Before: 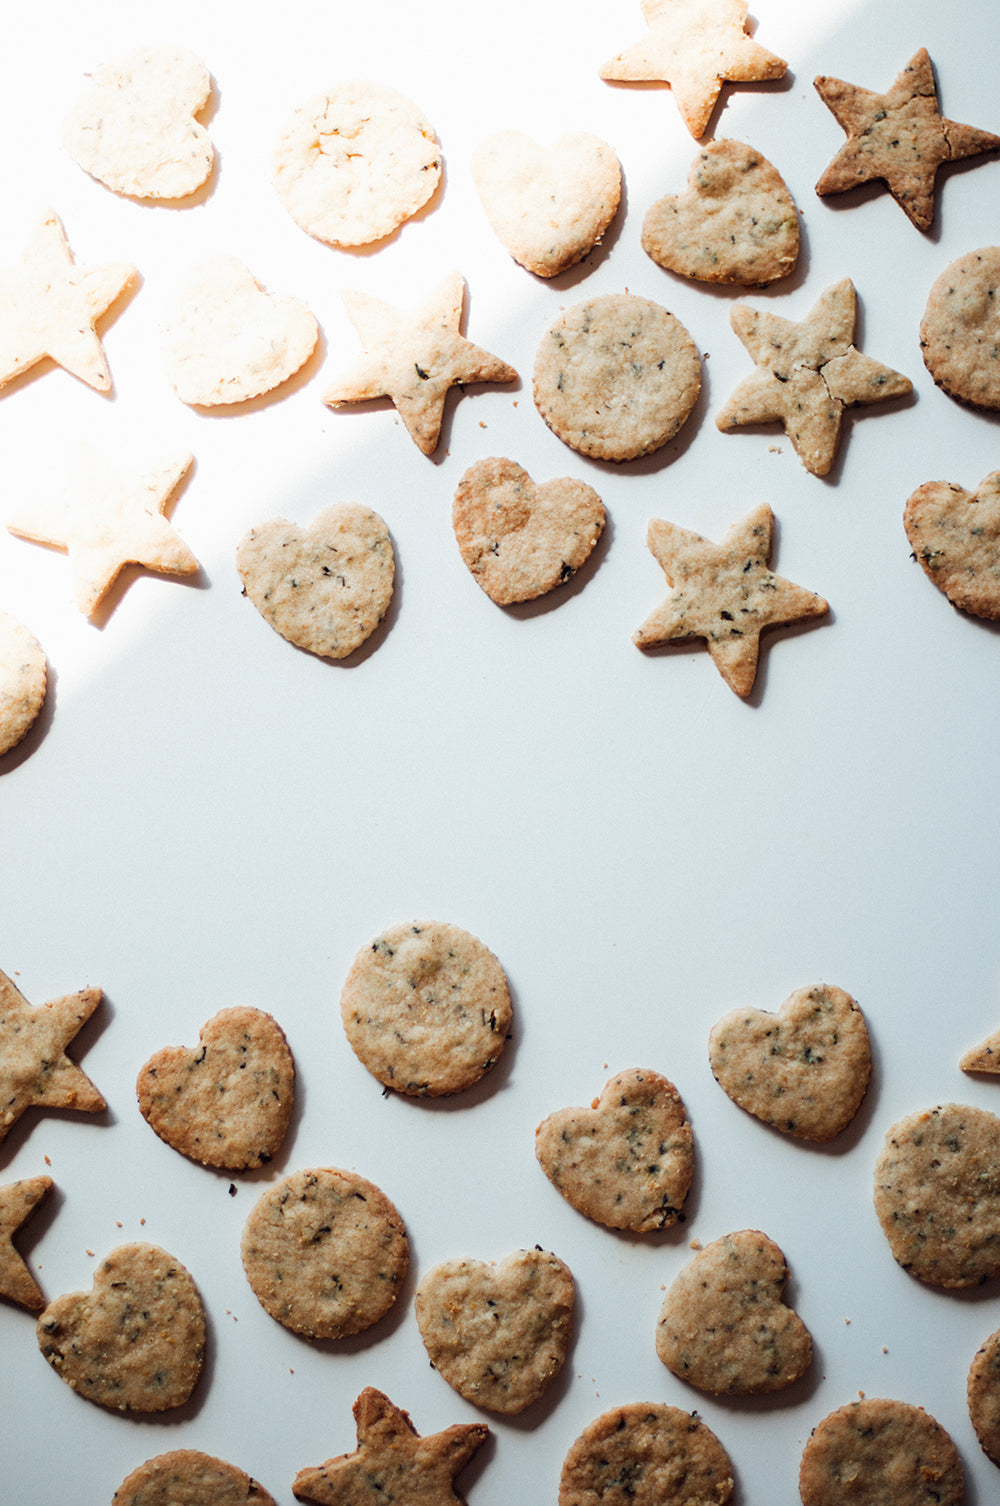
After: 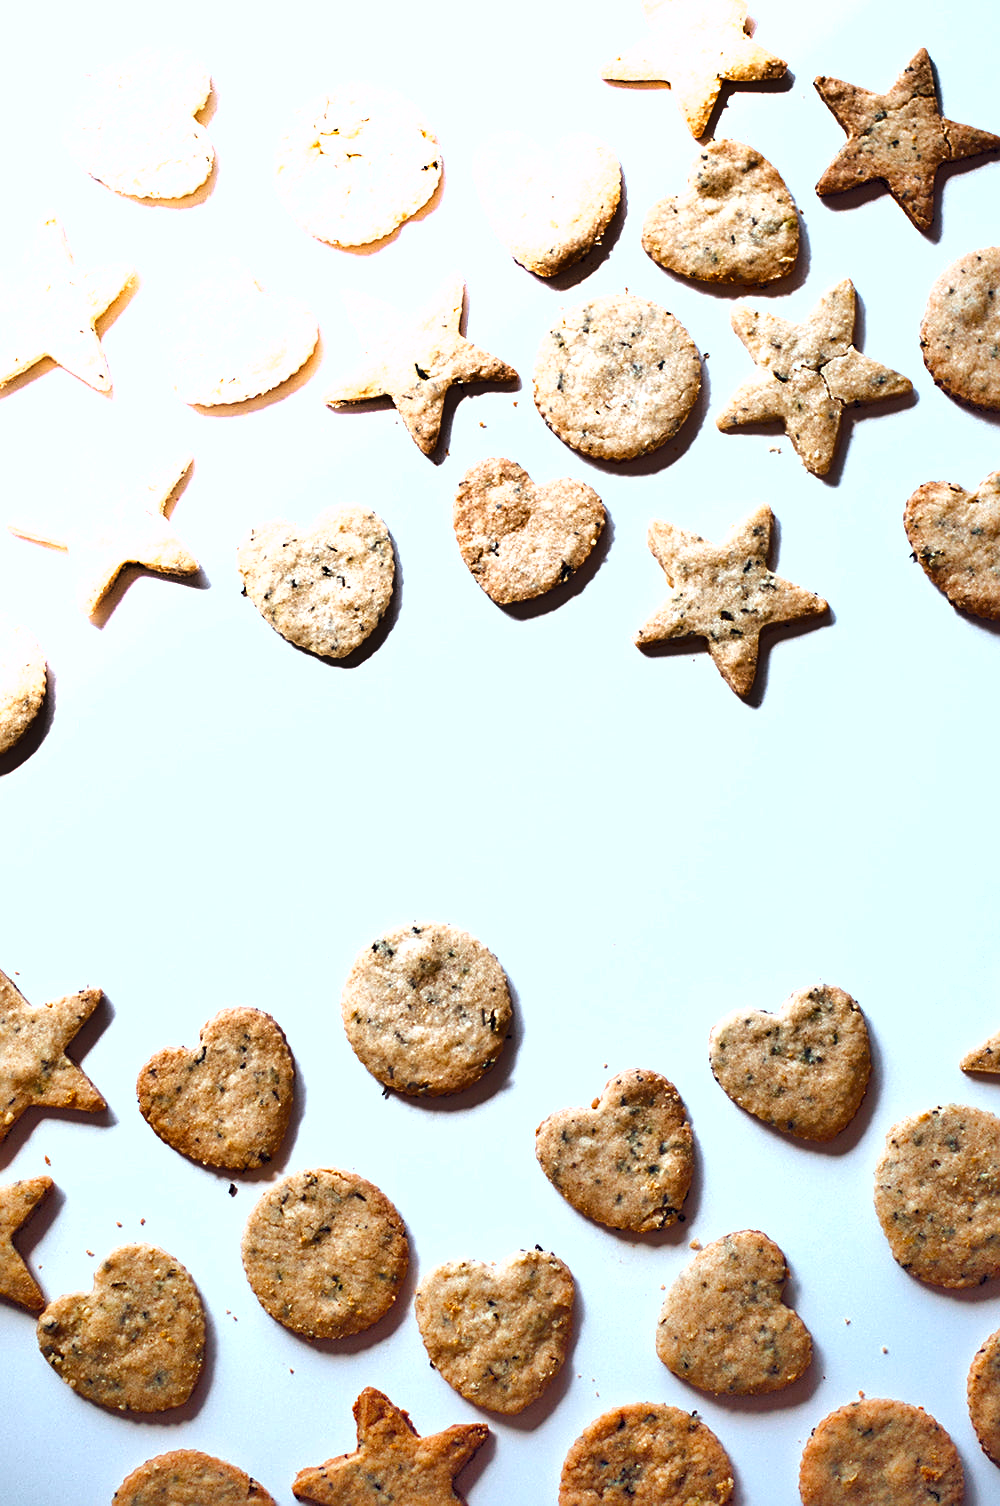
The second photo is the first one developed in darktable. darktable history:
sharpen: on, module defaults
tone equalizer: -8 EV 1 EV, -7 EV 1 EV, -6 EV 1 EV, -5 EV 1 EV, -4 EV 1 EV, -3 EV 0.75 EV, -2 EV 0.5 EV, -1 EV 0.25 EV
color balance rgb: perceptual saturation grading › global saturation 25%, perceptual brilliance grading › mid-tones 10%, perceptual brilliance grading › shadows 15%, global vibrance 20%
shadows and highlights: highlights color adjustment 0%, low approximation 0.01, soften with gaussian
color calibration: illuminant as shot in camera, x 0.358, y 0.373, temperature 4628.91 K
exposure: exposure 0.766 EV, compensate highlight preservation false
